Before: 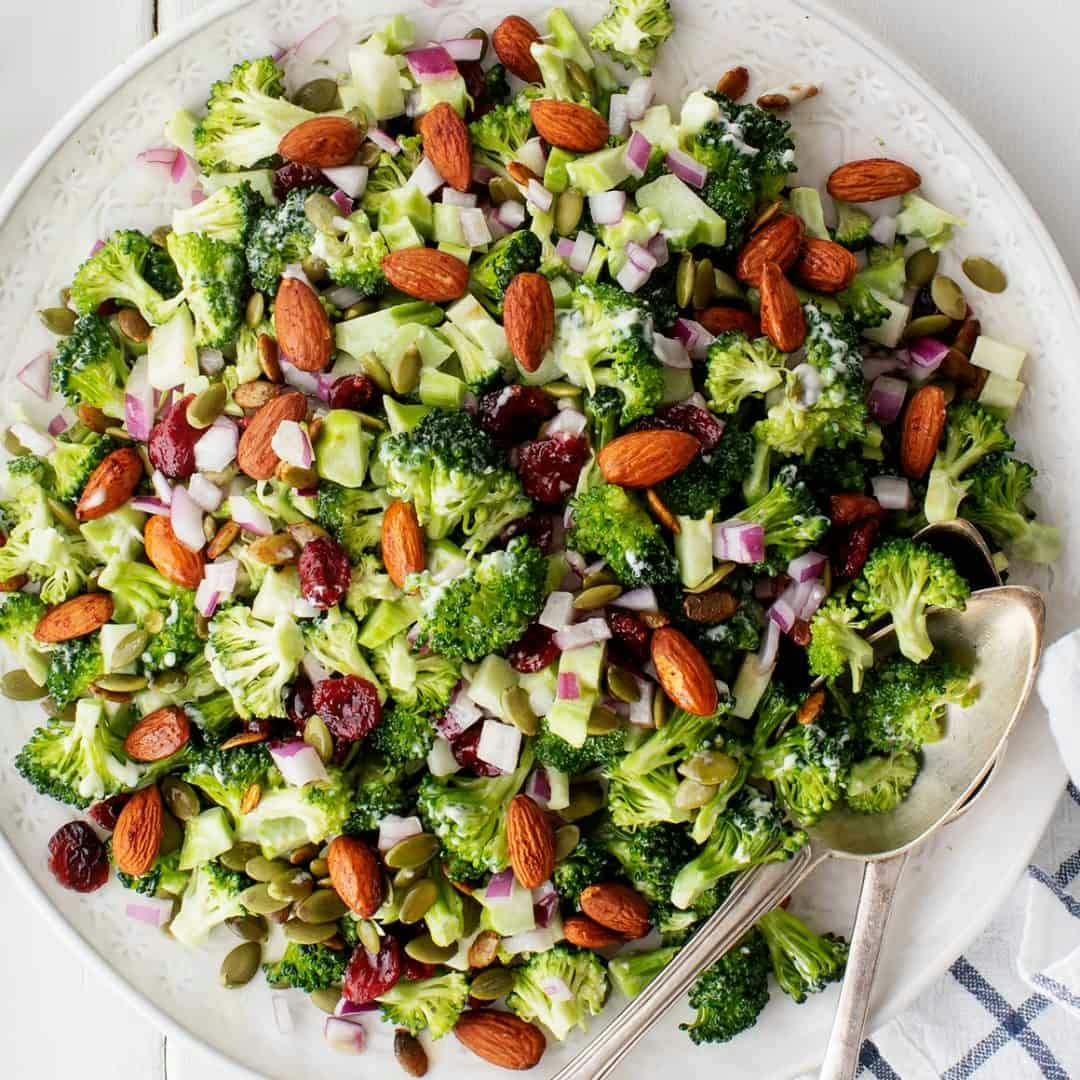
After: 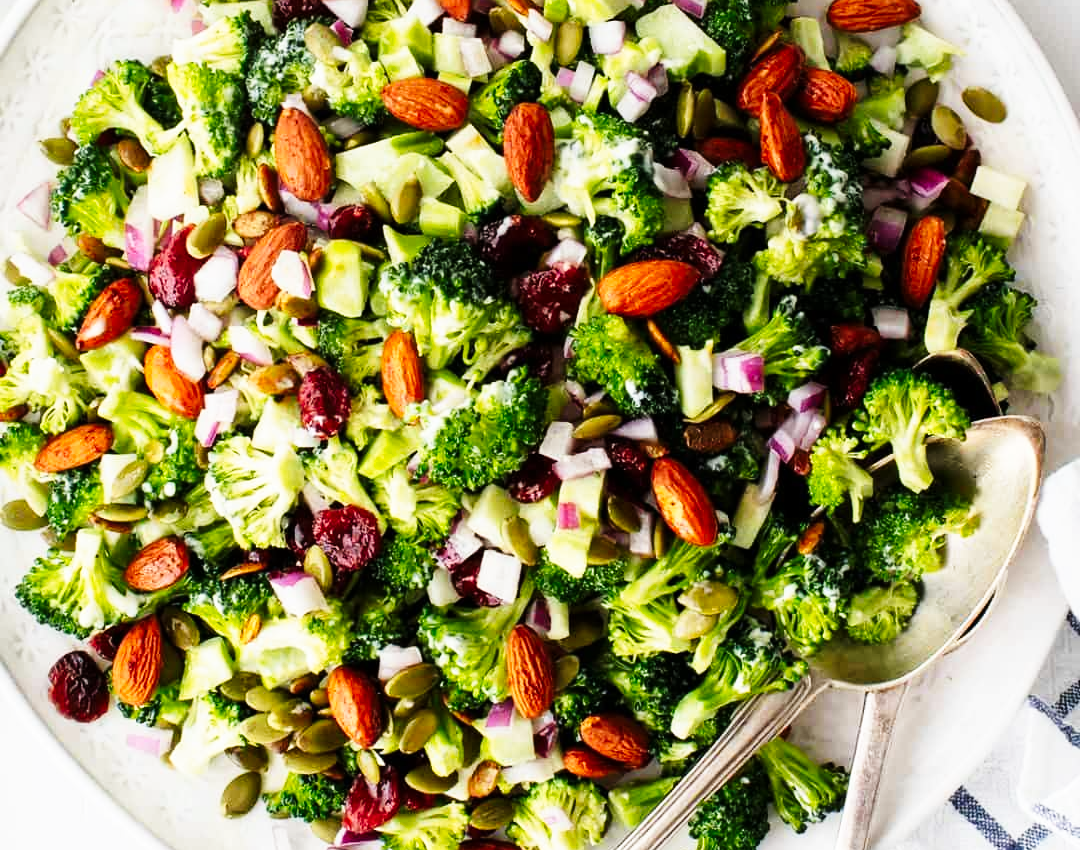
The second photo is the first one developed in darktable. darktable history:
tone curve: curves: ch0 [(0, 0) (0.074, 0.04) (0.157, 0.1) (0.472, 0.515) (0.635, 0.731) (0.768, 0.878) (0.899, 0.969) (1, 1)]; ch1 [(0, 0) (0.08, 0.08) (0.3, 0.3) (0.5, 0.5) (0.539, 0.558) (0.586, 0.658) (0.69, 0.787) (0.92, 0.92) (1, 1)]; ch2 [(0, 0) (0.08, 0.08) (0.3, 0.3) (0.5, 0.5) (0.543, 0.597) (0.597, 0.679) (0.92, 0.92) (1, 1)], preserve colors none
crop and rotate: top 15.821%, bottom 5.433%
